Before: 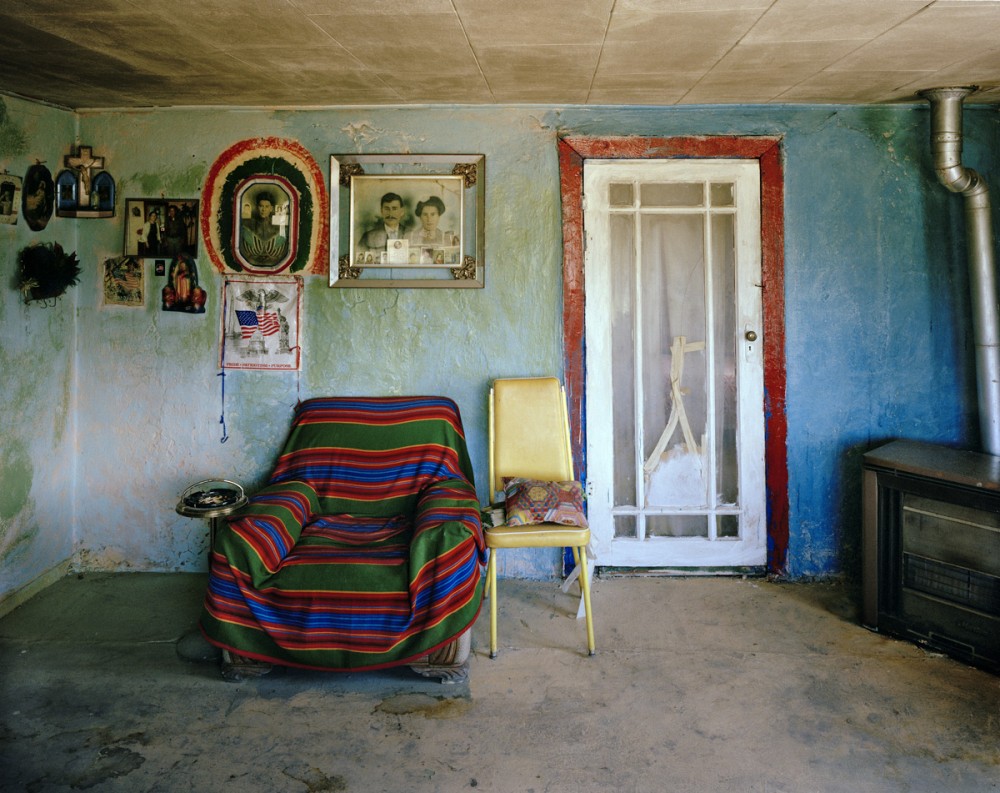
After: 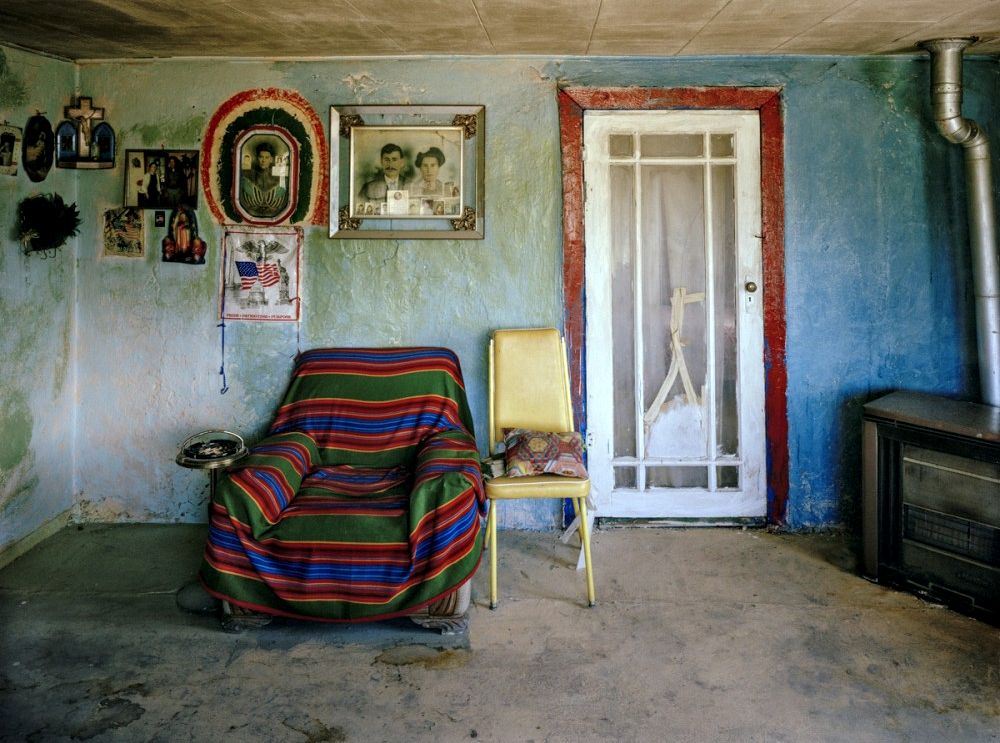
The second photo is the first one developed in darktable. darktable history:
local contrast: on, module defaults
crop and rotate: top 6.223%
tone equalizer: on, module defaults
